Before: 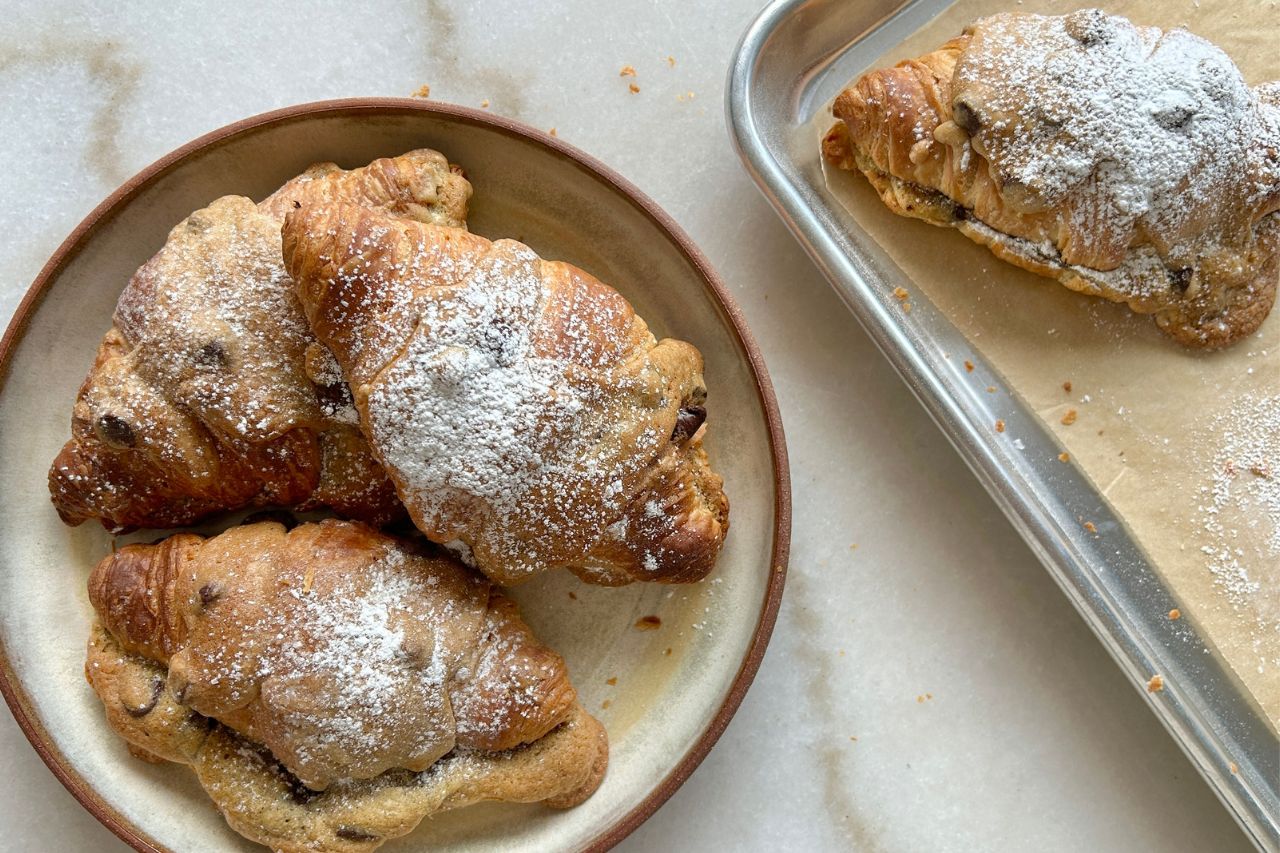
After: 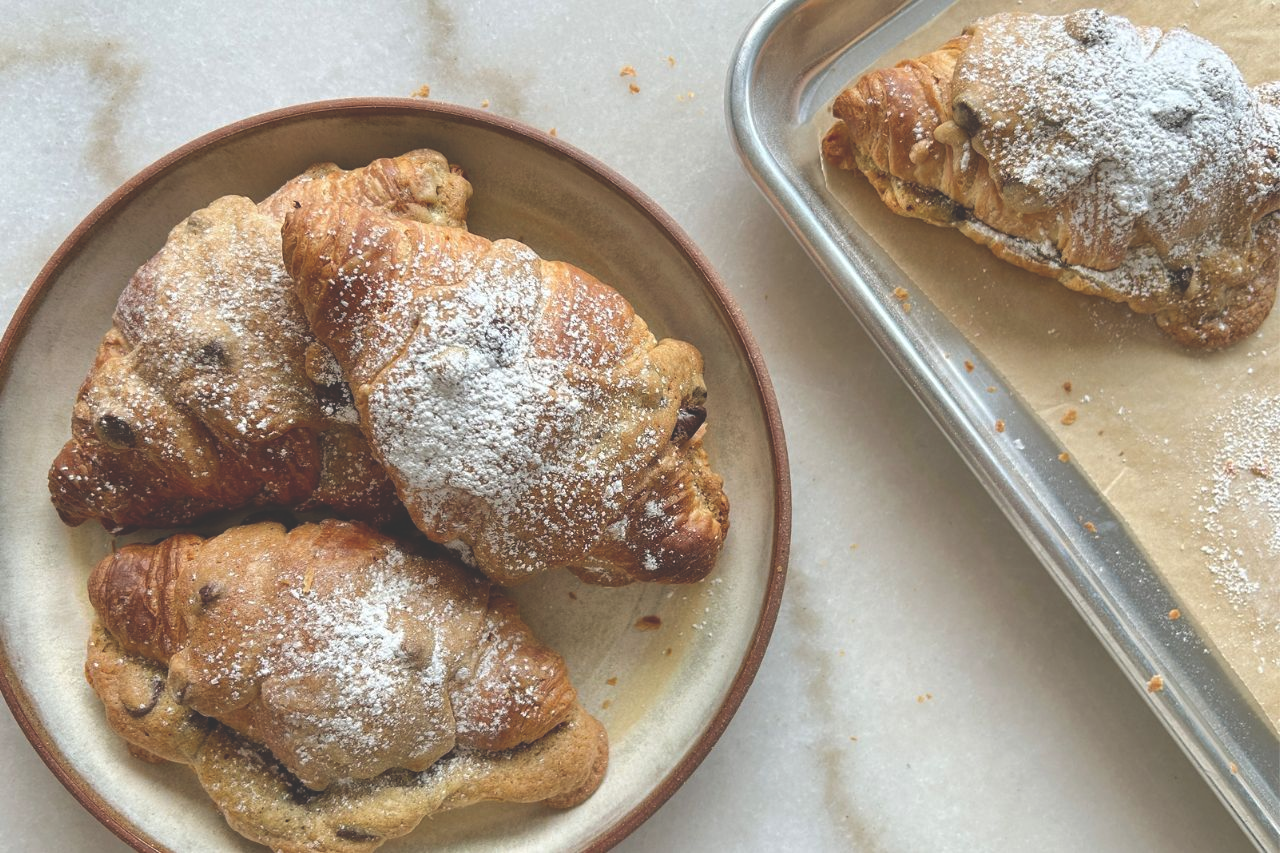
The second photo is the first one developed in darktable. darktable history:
tone equalizer: edges refinement/feathering 500, mask exposure compensation -1.57 EV, preserve details no
exposure: black level correction -0.032, compensate highlight preservation false
